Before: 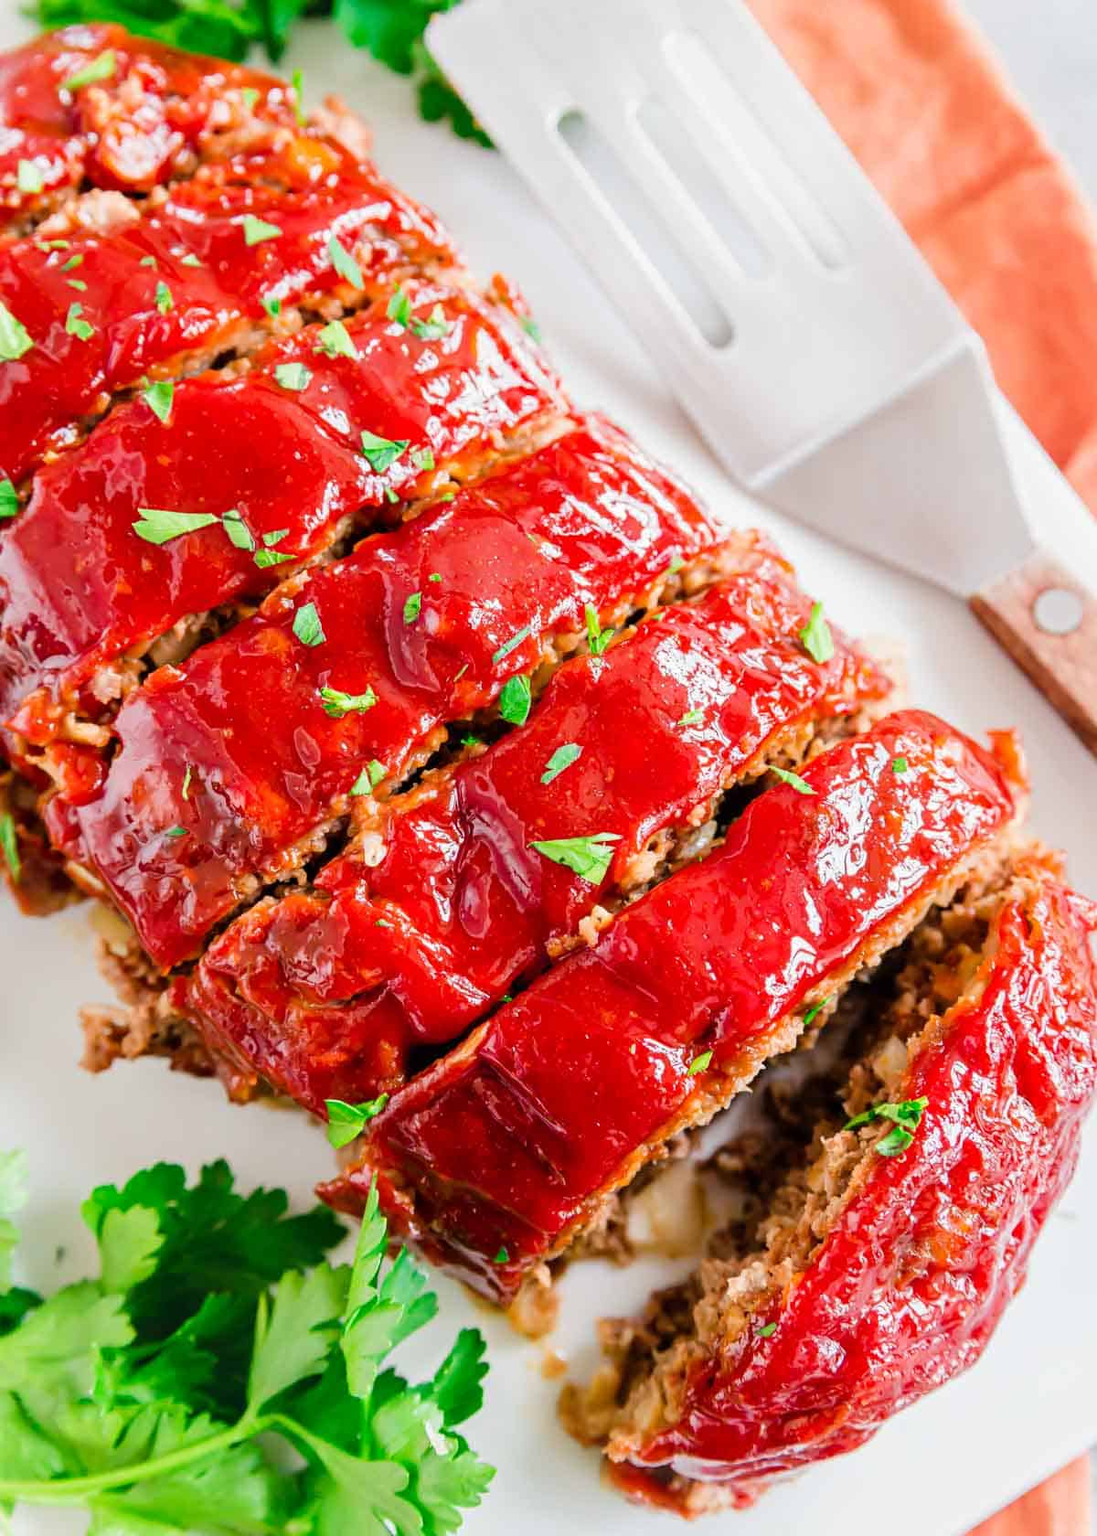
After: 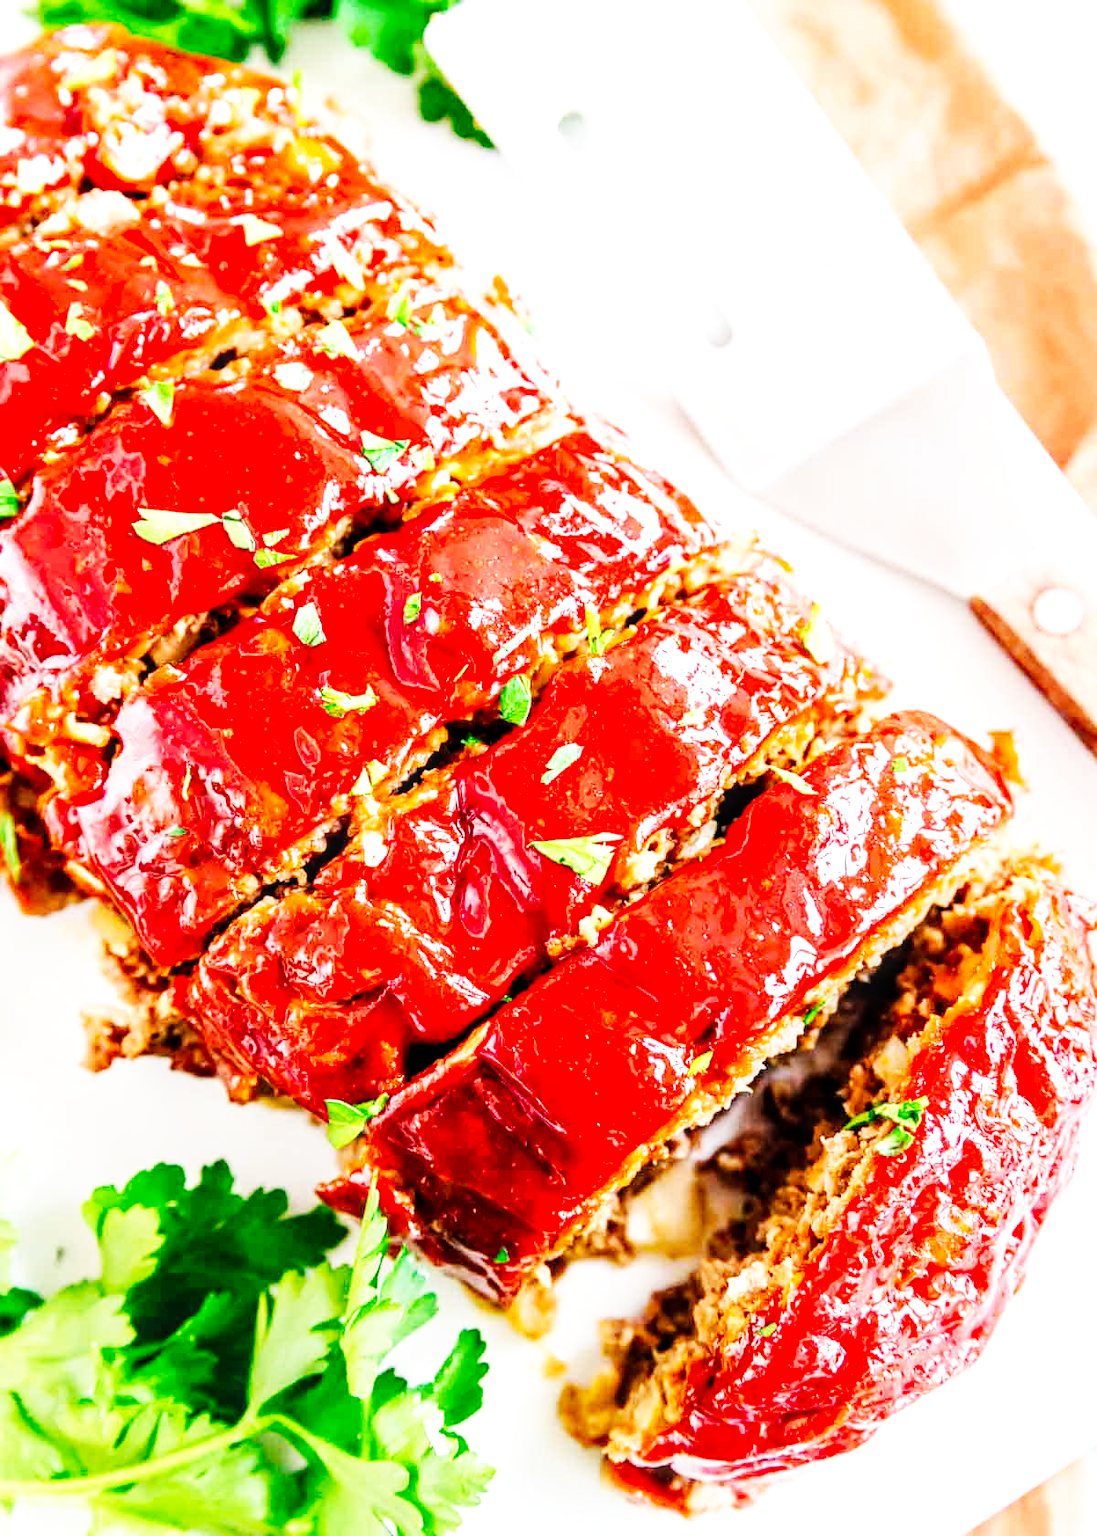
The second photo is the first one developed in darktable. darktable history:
base curve: curves: ch0 [(0, 0) (0.007, 0.004) (0.027, 0.03) (0.046, 0.07) (0.207, 0.54) (0.442, 0.872) (0.673, 0.972) (1, 1)], preserve colors none
local contrast: detail 130%
